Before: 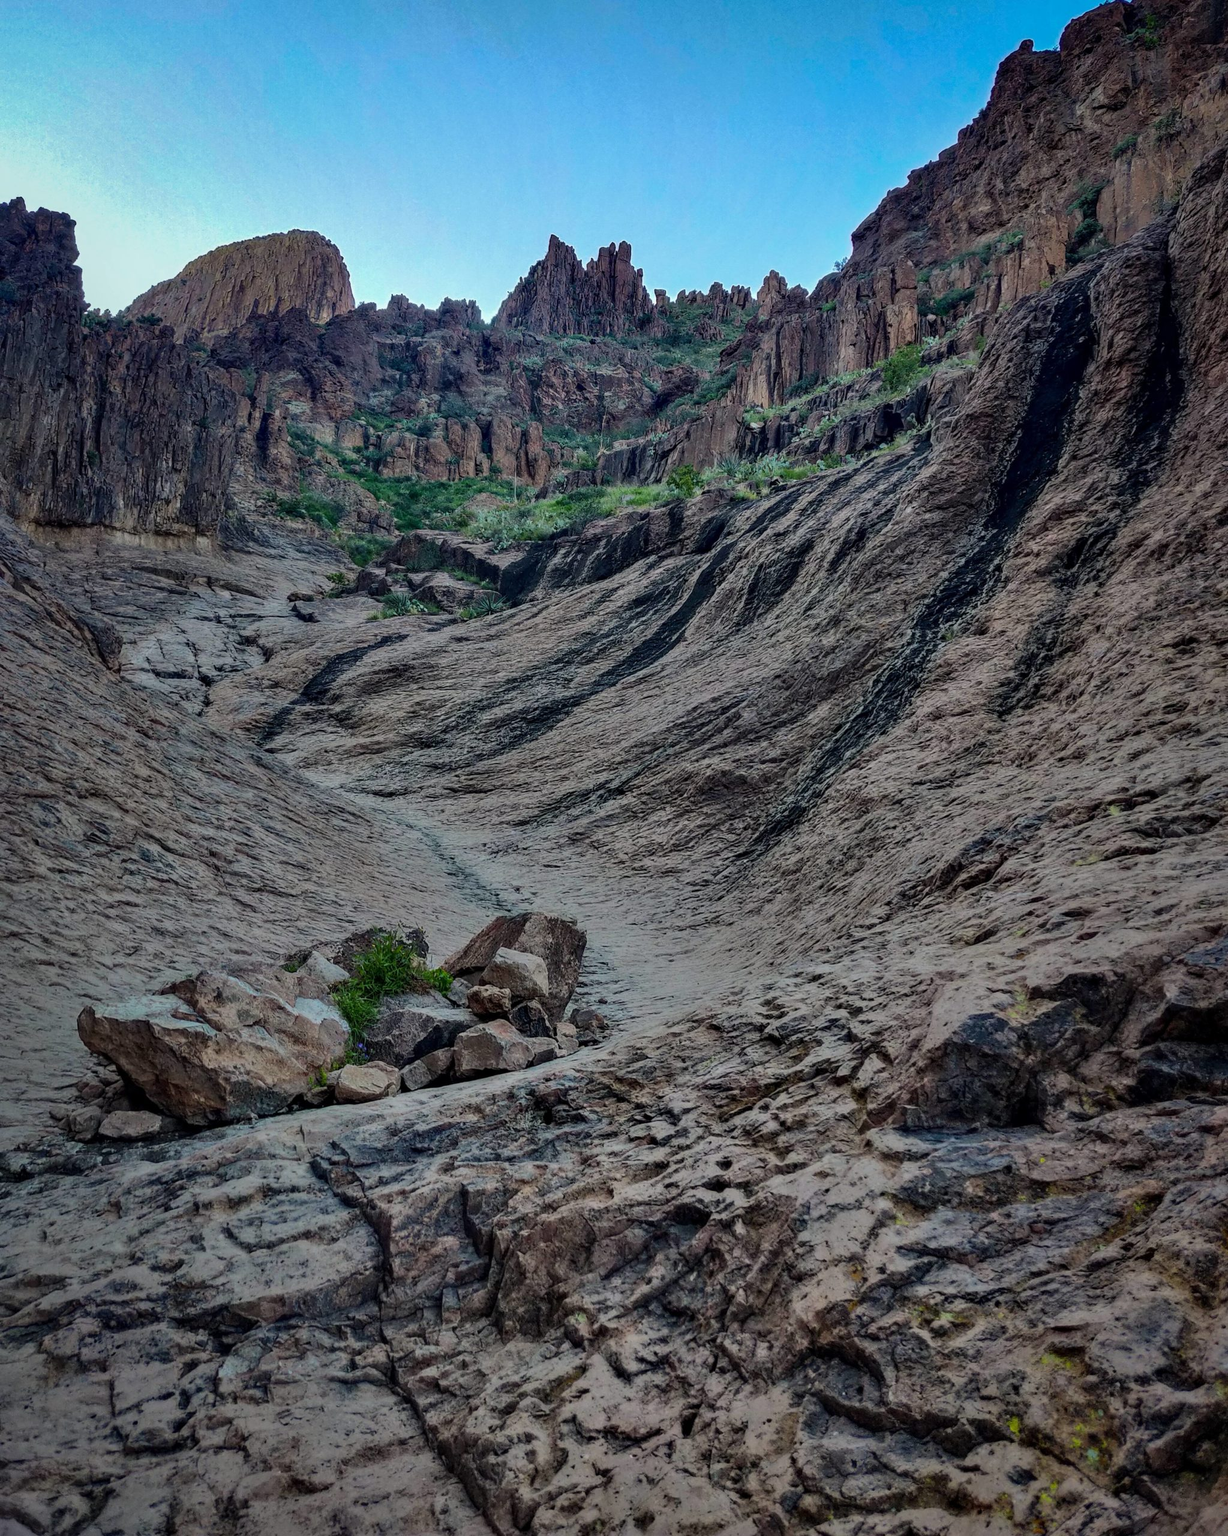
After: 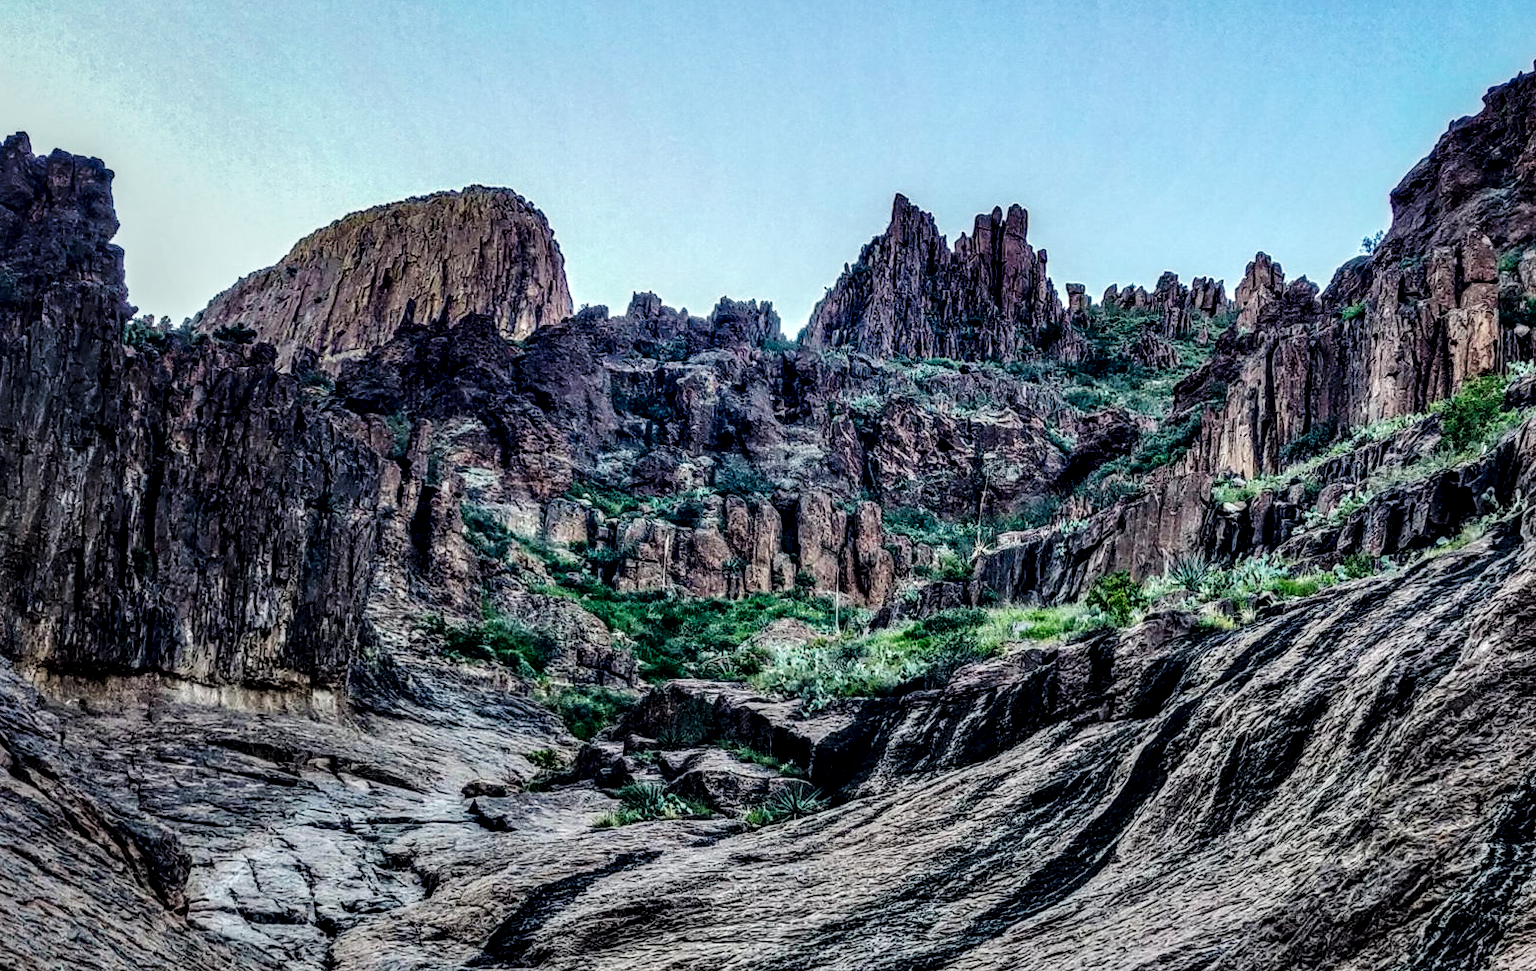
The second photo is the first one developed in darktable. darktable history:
tone equalizer: -8 EV -0.426 EV, -7 EV -0.403 EV, -6 EV -0.326 EV, -5 EV -0.205 EV, -3 EV 0.202 EV, -2 EV 0.333 EV, -1 EV 0.369 EV, +0 EV 0.447 EV
local contrast: highlights 17%, detail 187%
tone curve: curves: ch0 [(0, 0.019) (0.204, 0.162) (0.491, 0.519) (0.748, 0.765) (1, 0.919)]; ch1 [(0, 0) (0.179, 0.173) (0.322, 0.32) (0.442, 0.447) (0.496, 0.504) (0.566, 0.585) (0.761, 0.803) (1, 1)]; ch2 [(0, 0) (0.434, 0.447) (0.483, 0.487) (0.555, 0.563) (0.697, 0.68) (1, 1)], preserve colors none
crop: left 0.582%, top 7.638%, right 23.381%, bottom 53.902%
